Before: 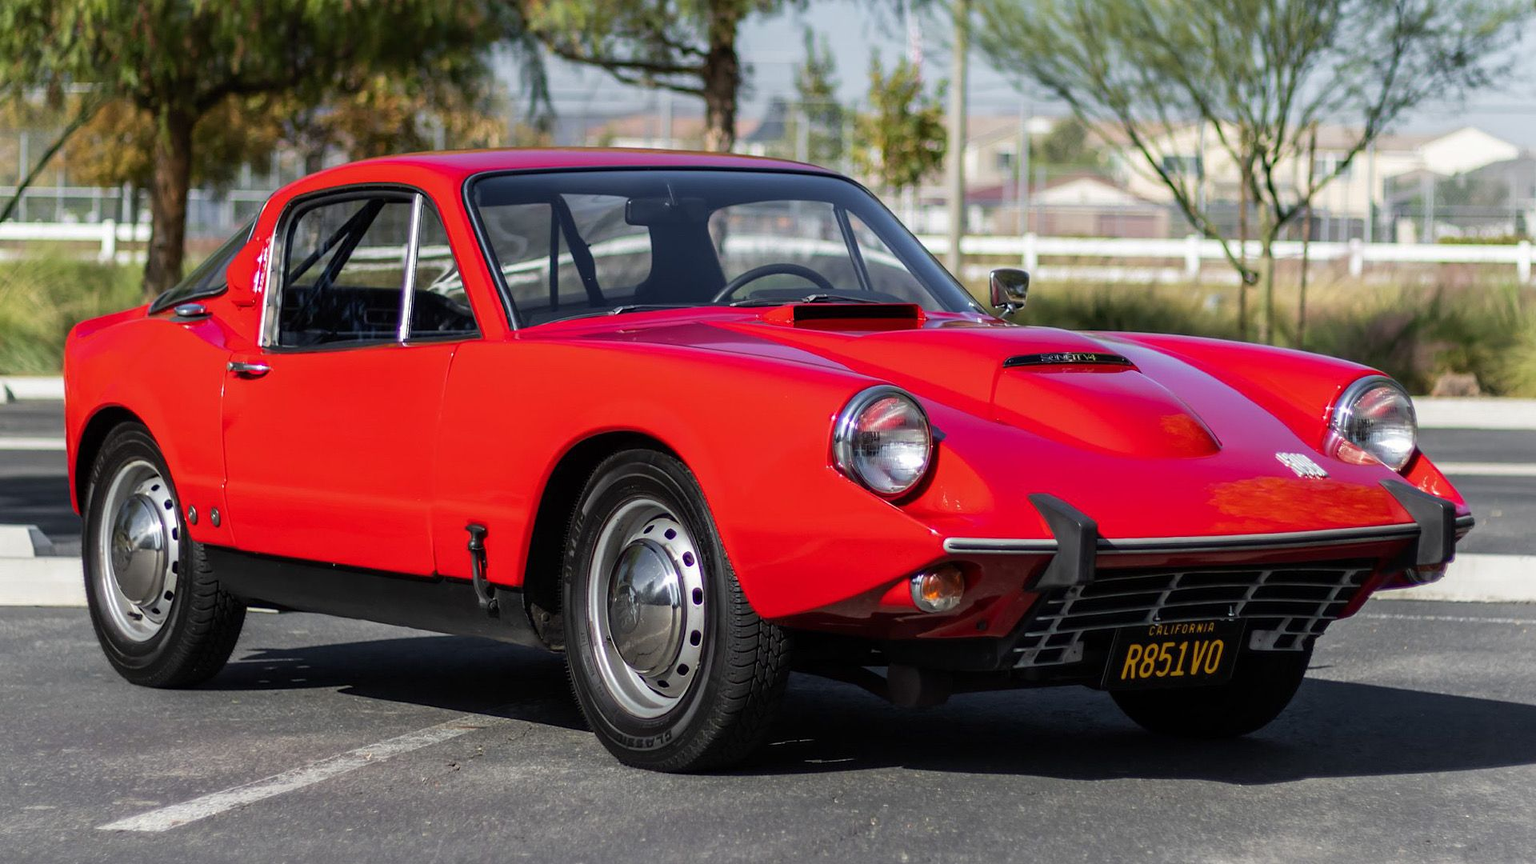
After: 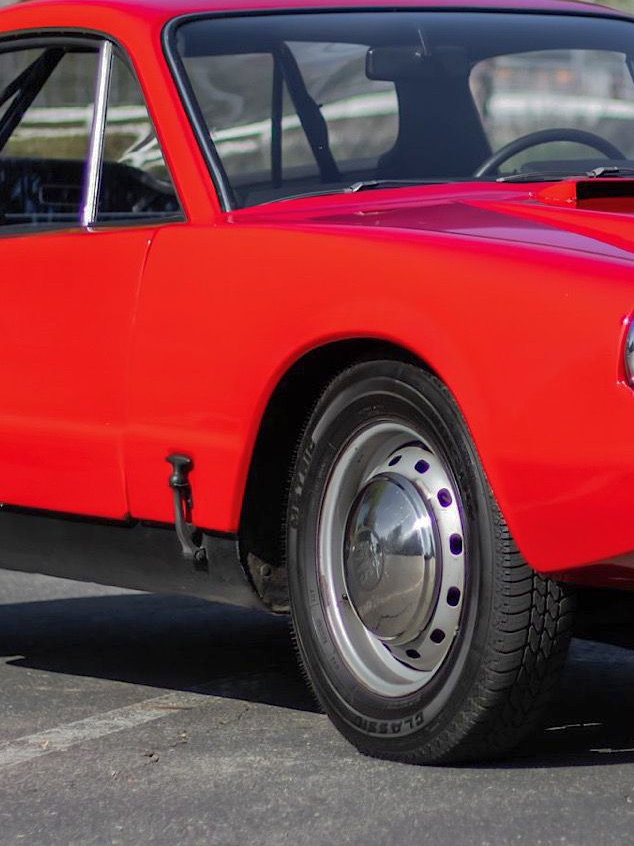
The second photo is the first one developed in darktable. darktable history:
shadows and highlights: highlights -60.05
crop and rotate: left 21.685%, top 18.618%, right 45.26%, bottom 2.983%
tone equalizer: on, module defaults
